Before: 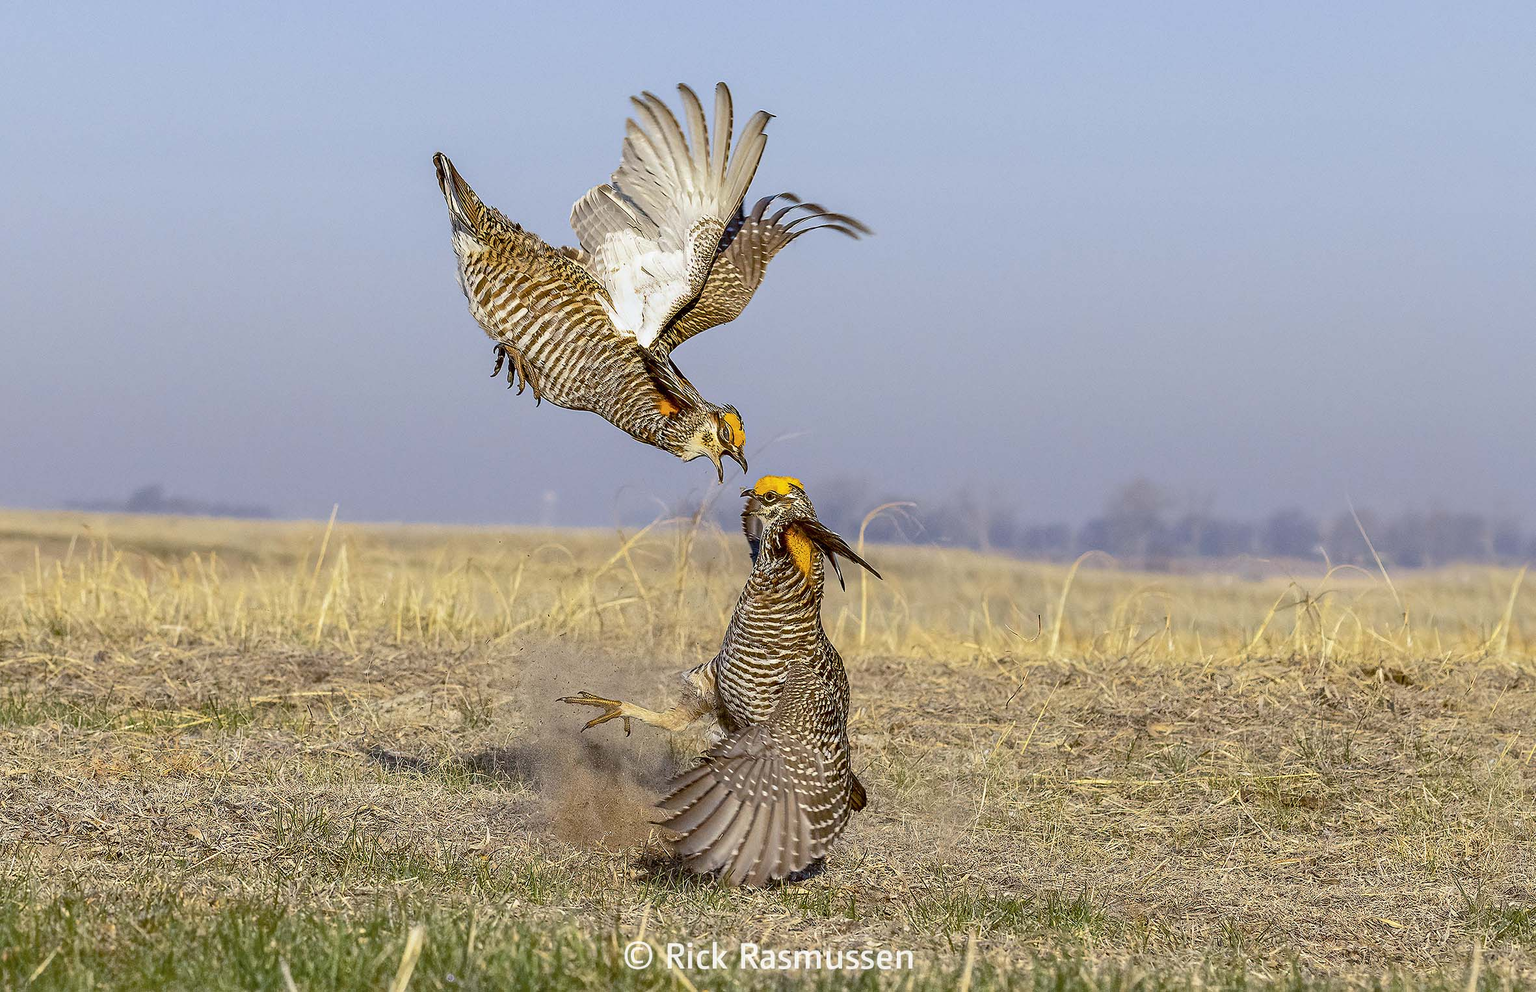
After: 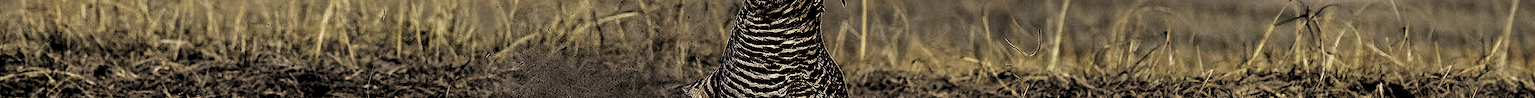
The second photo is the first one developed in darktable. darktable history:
crop and rotate: top 59.084%, bottom 30.916%
levels: levels [0.514, 0.759, 1]
